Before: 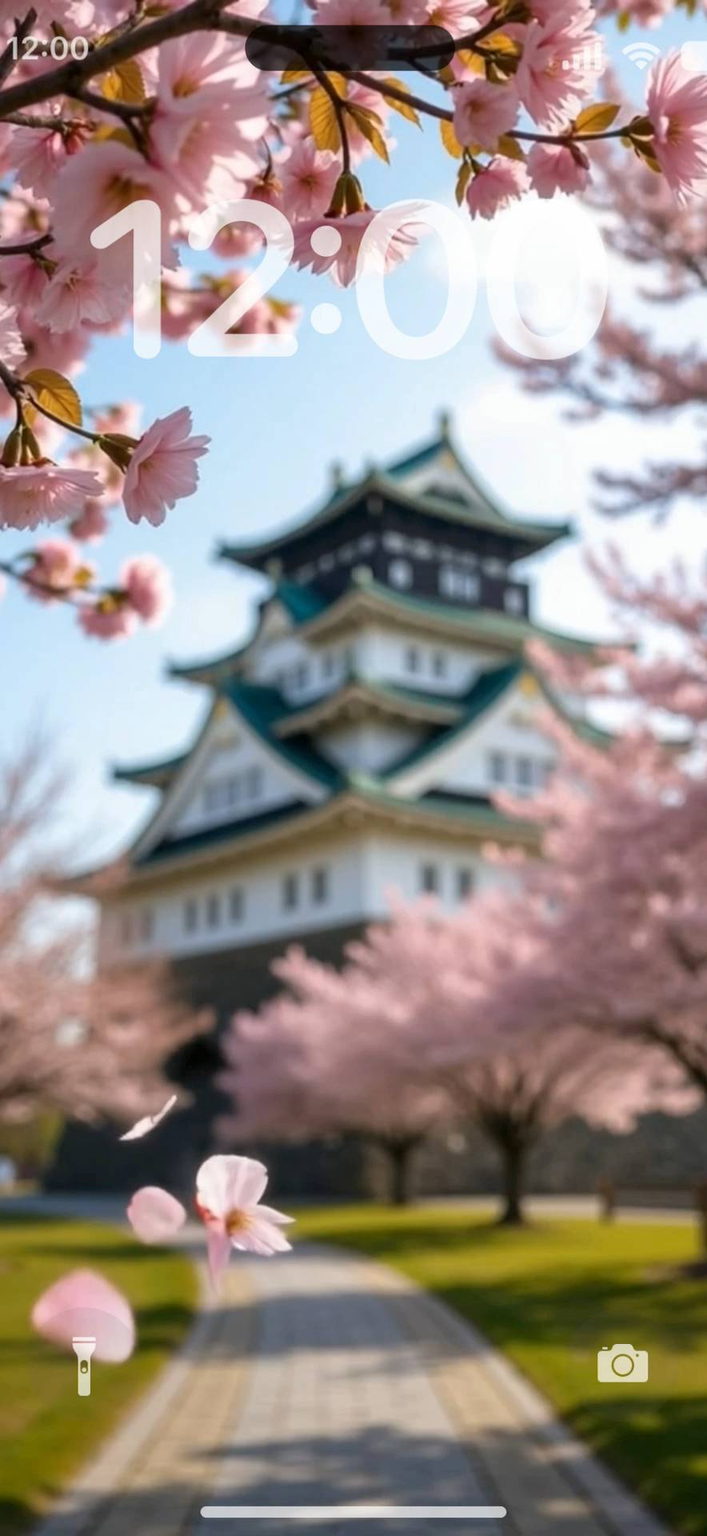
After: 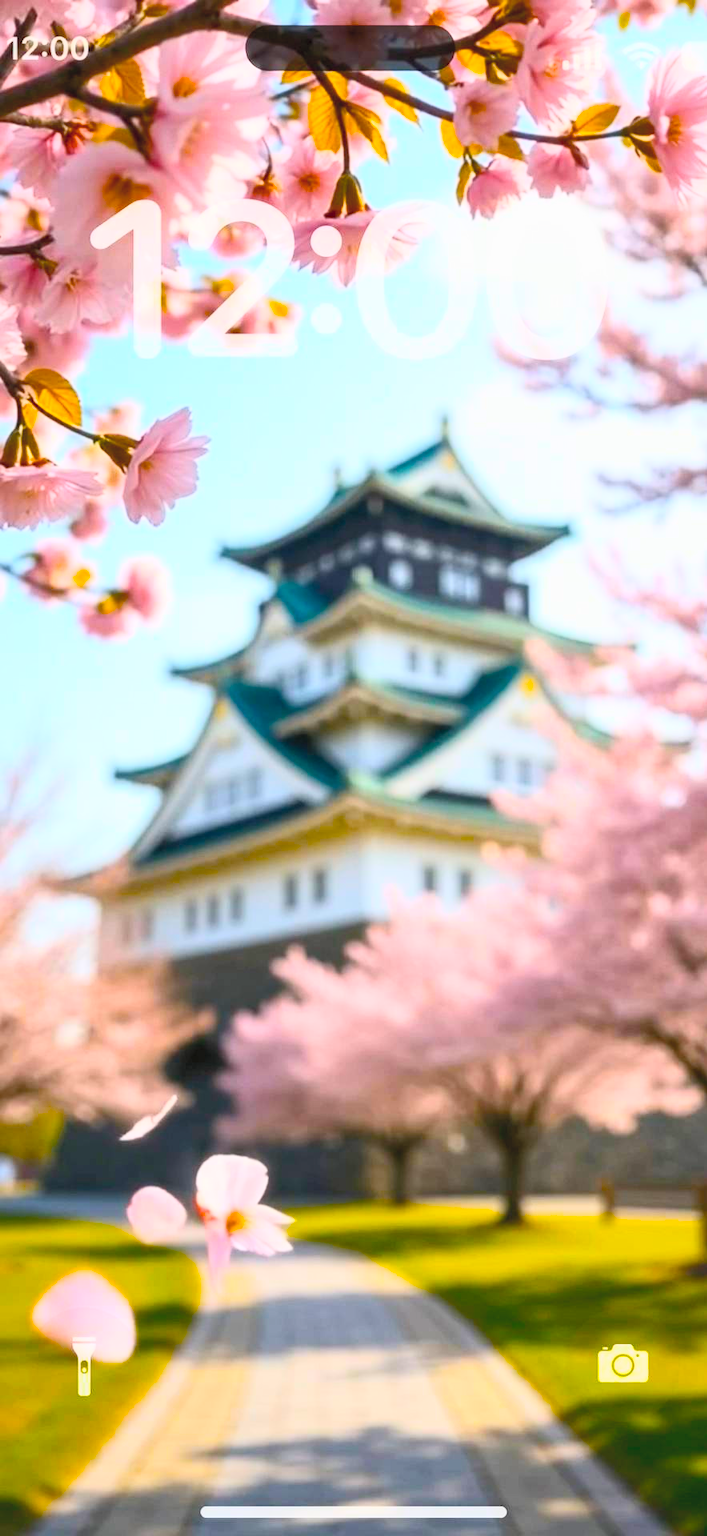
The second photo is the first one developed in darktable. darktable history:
color balance: input saturation 134.34%, contrast -10.04%, contrast fulcrum 19.67%, output saturation 133.51%
contrast brightness saturation: contrast 0.39, brightness 0.53
